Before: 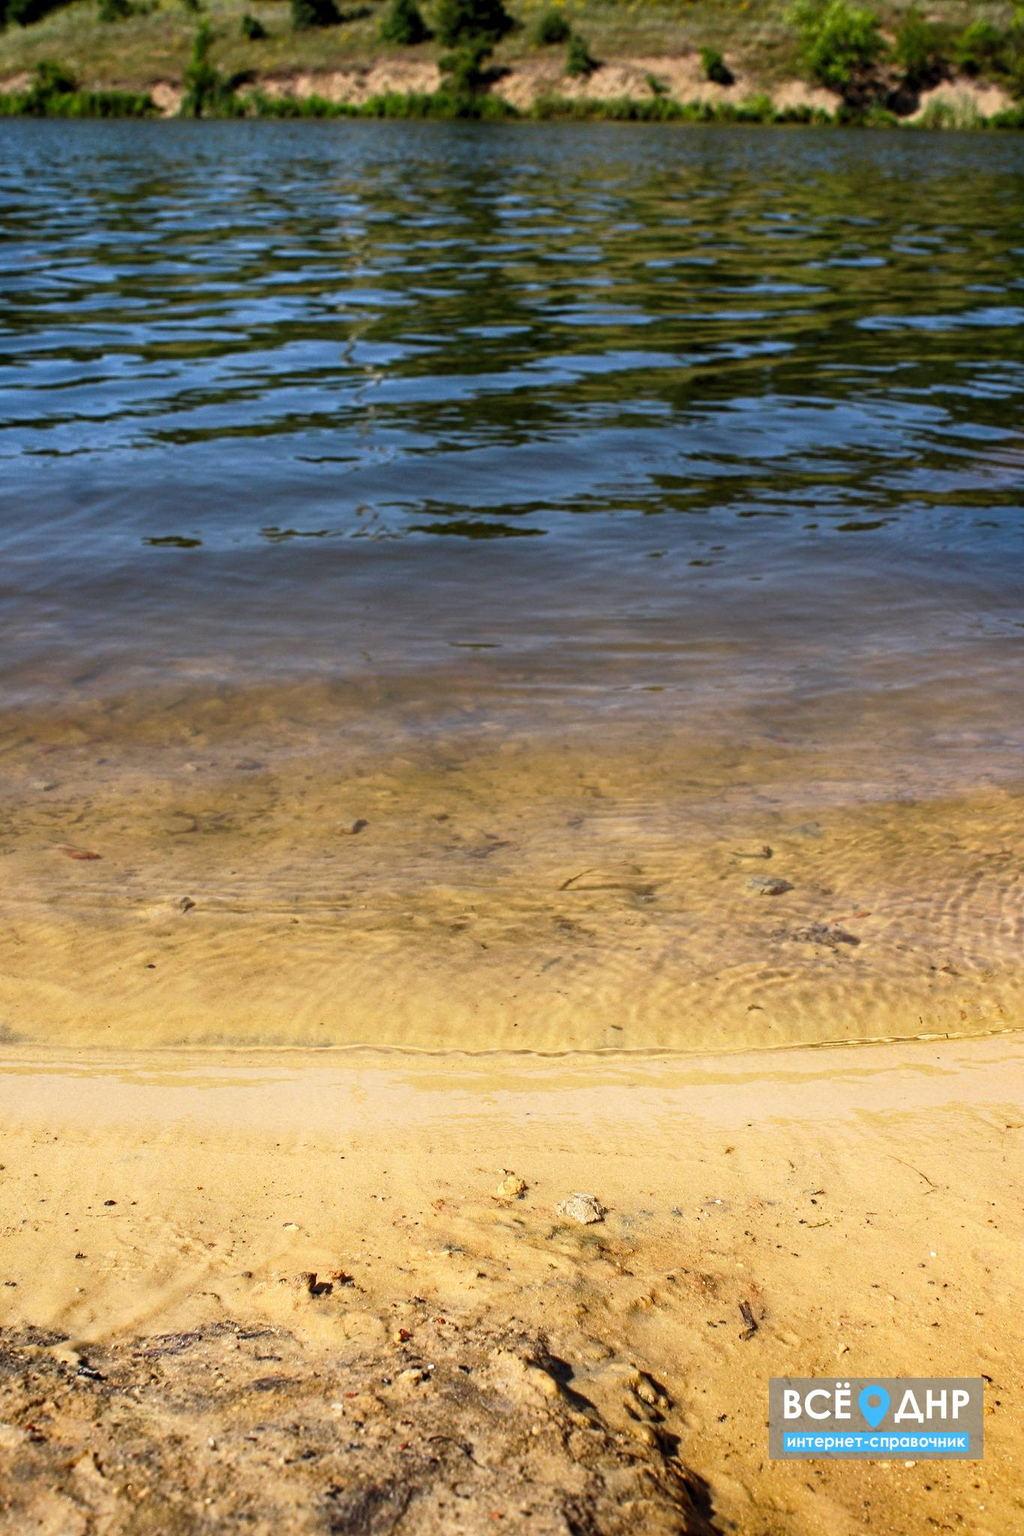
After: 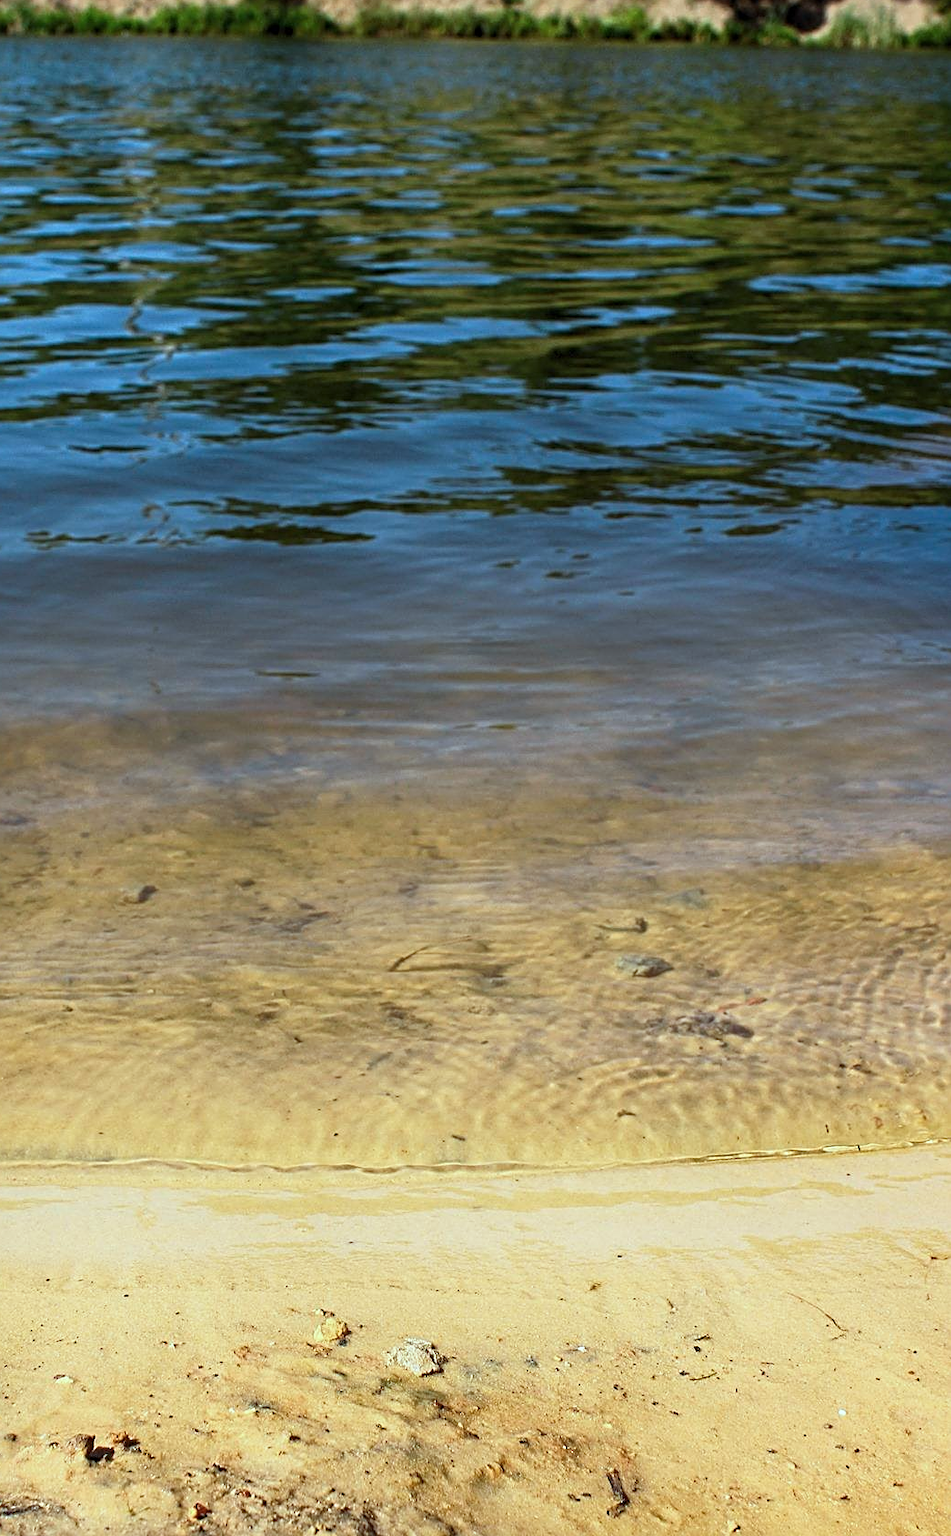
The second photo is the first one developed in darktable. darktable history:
crop: left 23.336%, top 5.837%, bottom 11.69%
sharpen: on, module defaults
color correction: highlights a* -9.9, highlights b* -10.24
